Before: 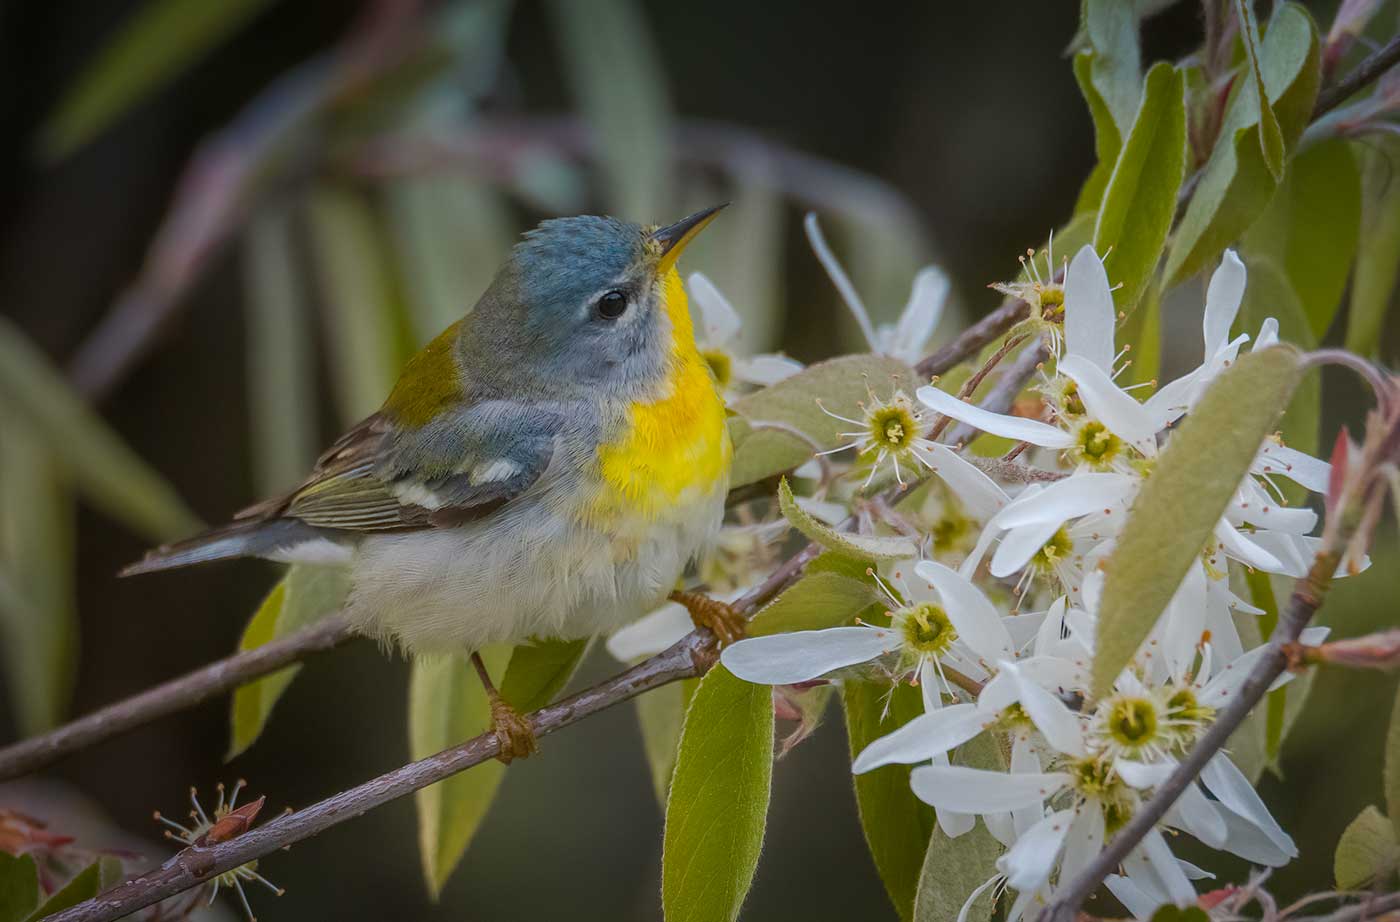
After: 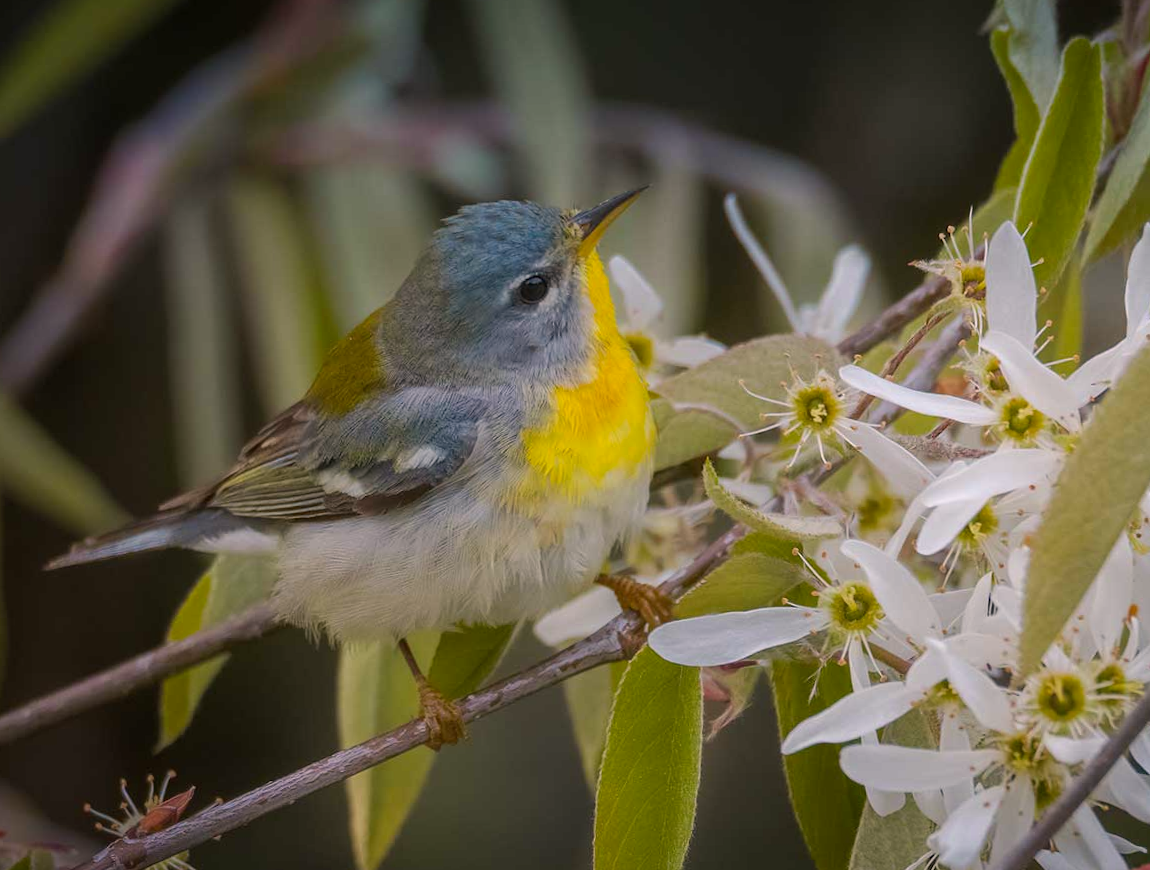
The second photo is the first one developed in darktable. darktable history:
crop and rotate: angle 1°, left 4.281%, top 0.642%, right 11.383%, bottom 2.486%
color correction: highlights a* 5.81, highlights b* 4.84
